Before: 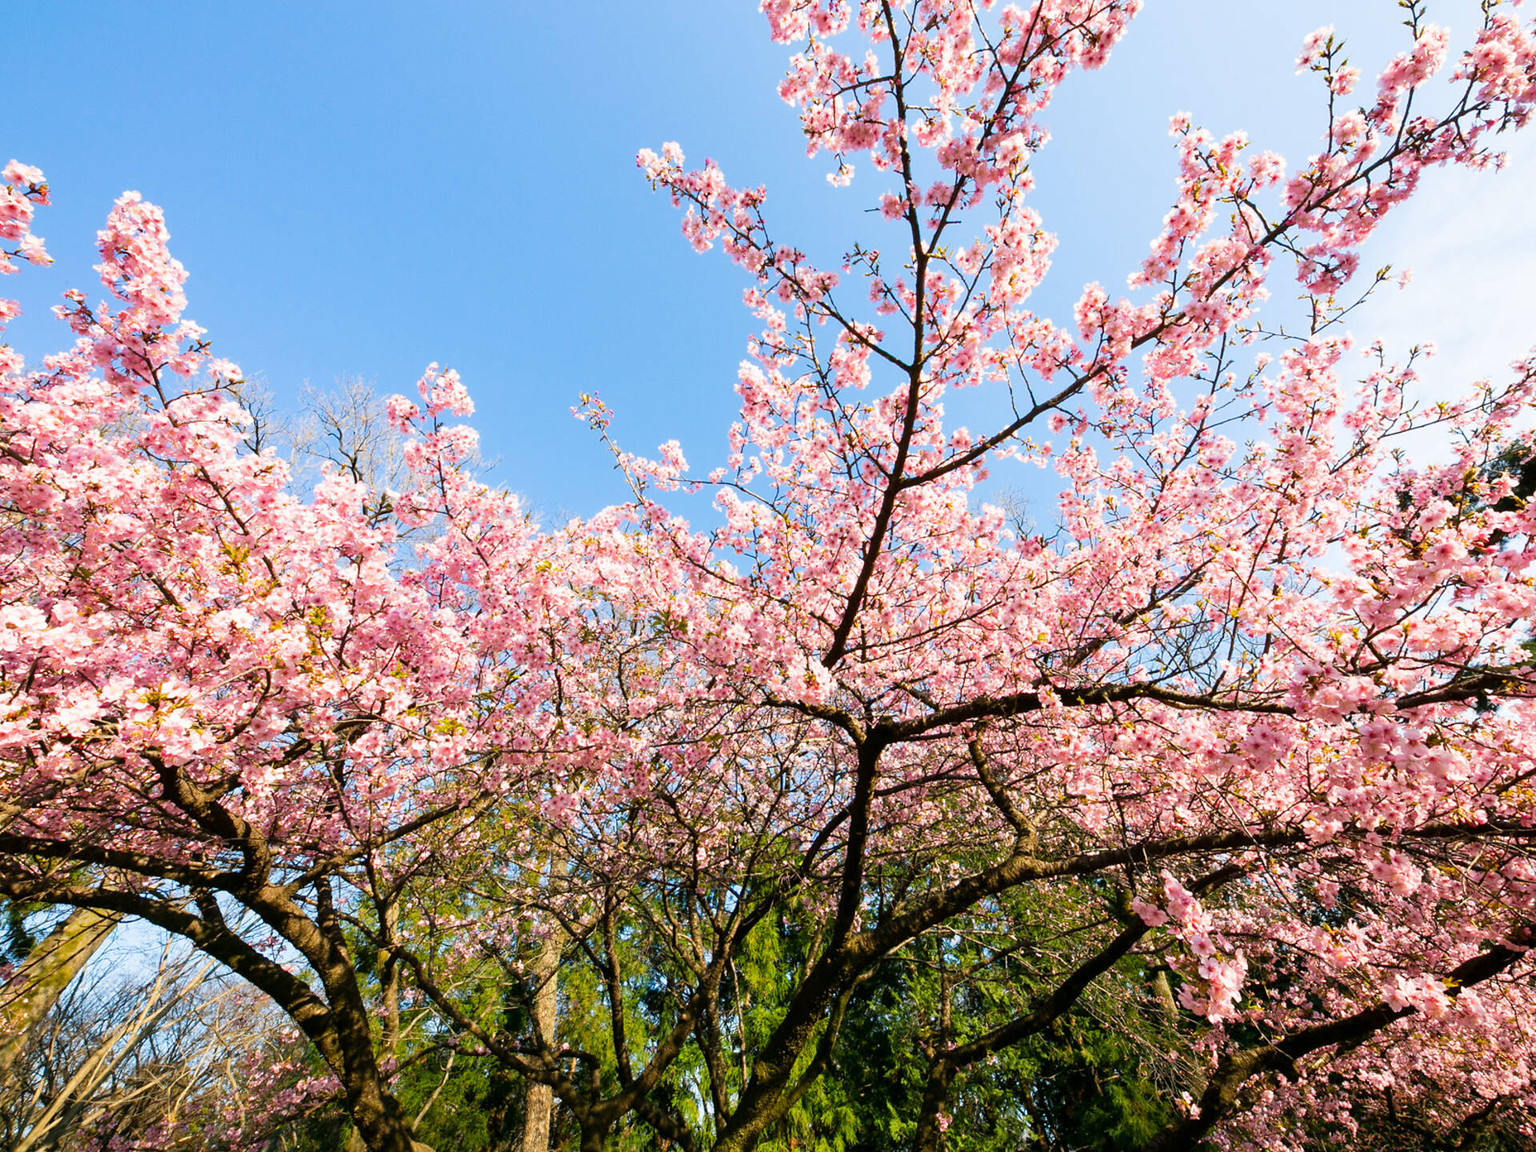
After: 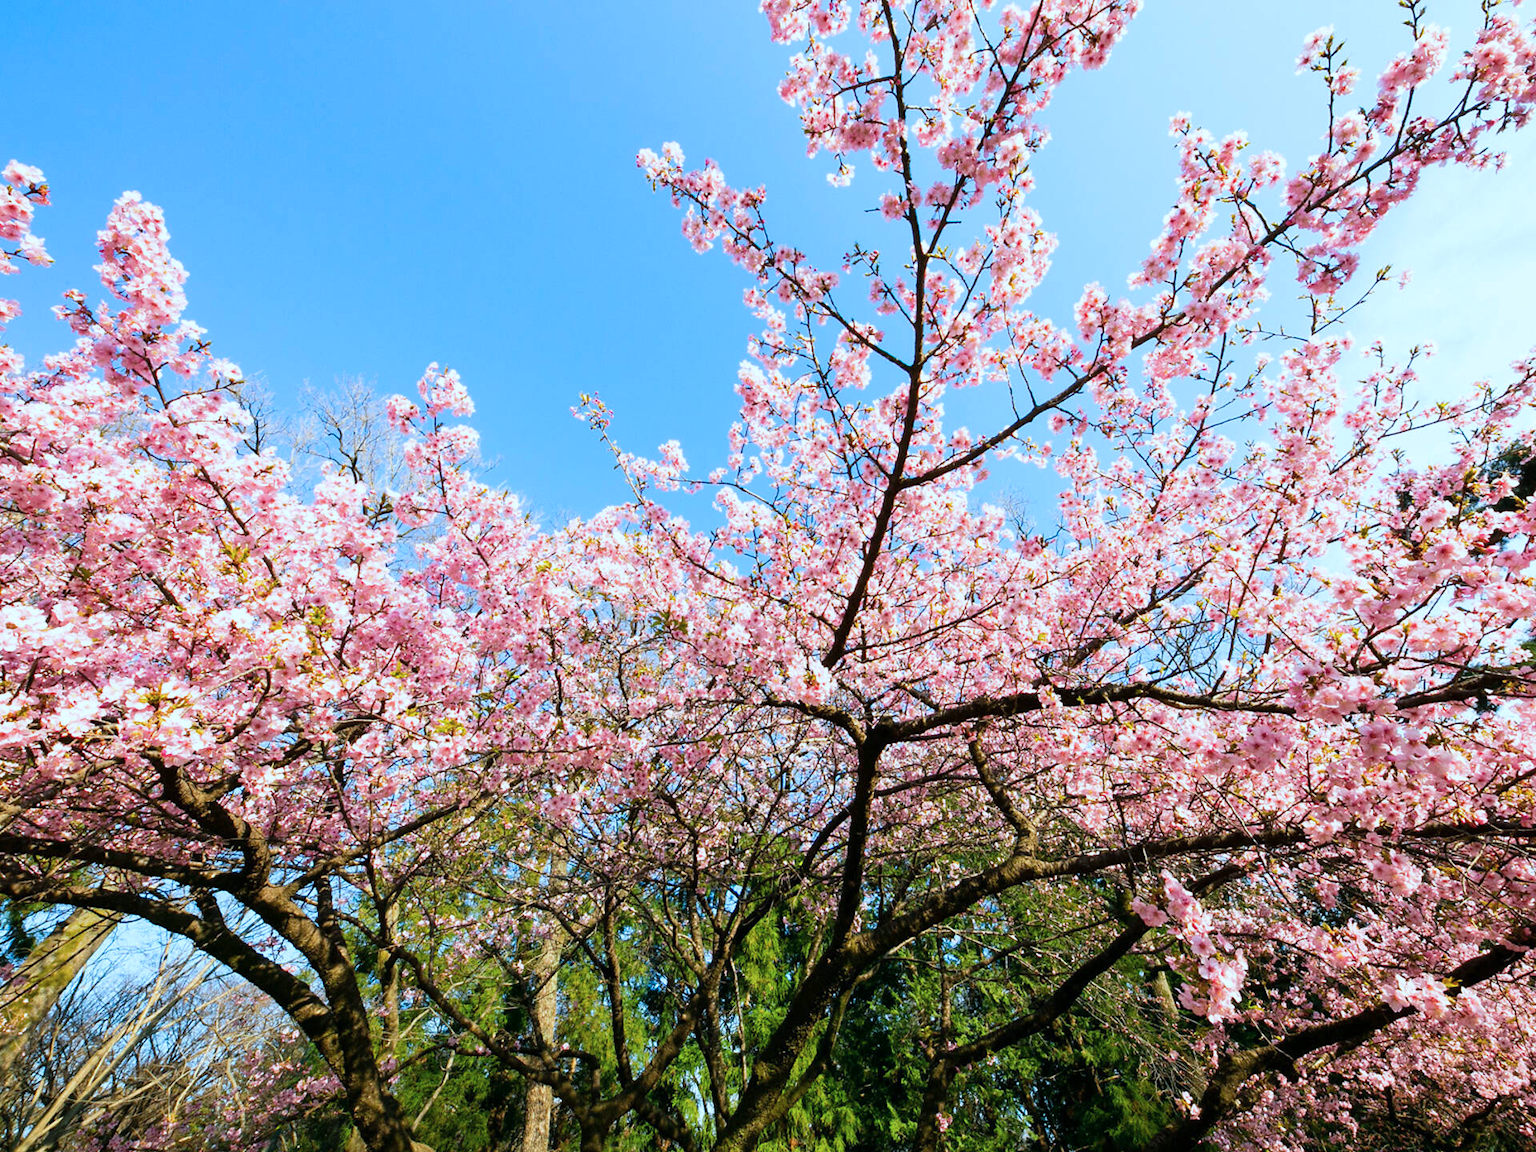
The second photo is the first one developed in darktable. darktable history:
color calibration: illuminant F (fluorescent), F source F9 (Cool White Deluxe 4150 K) – high CRI, x 0.374, y 0.373, temperature 4153.08 K
